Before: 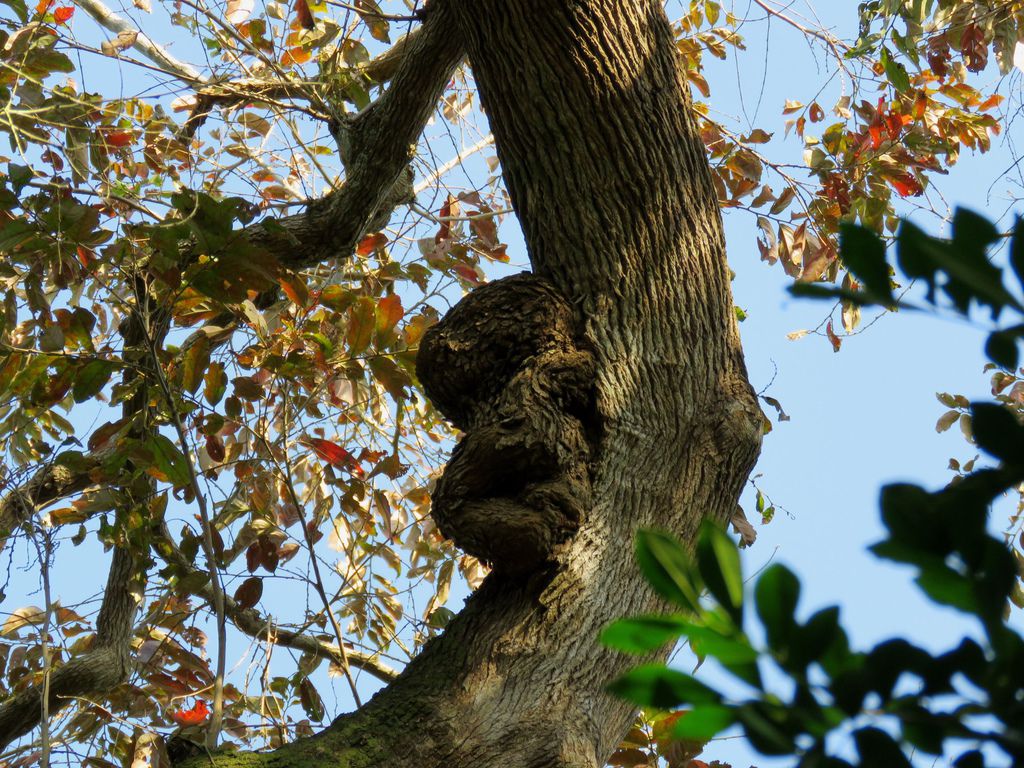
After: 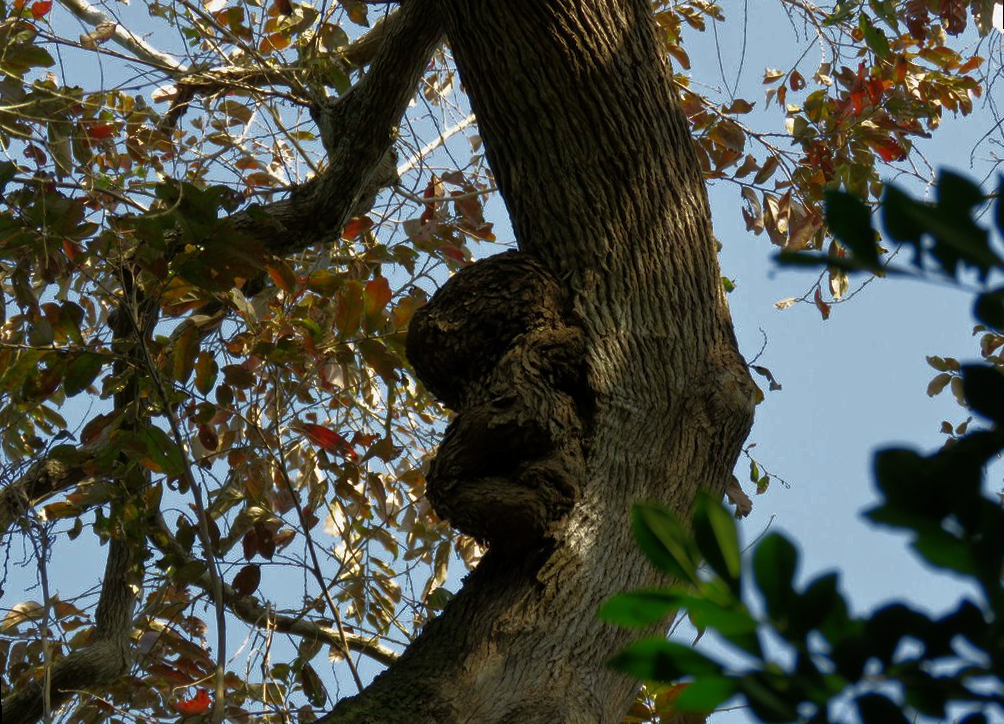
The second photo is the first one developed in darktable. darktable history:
base curve: curves: ch0 [(0, 0) (0.564, 0.291) (0.802, 0.731) (1, 1)]
tone equalizer: on, module defaults
rotate and perspective: rotation -2°, crop left 0.022, crop right 0.978, crop top 0.049, crop bottom 0.951
